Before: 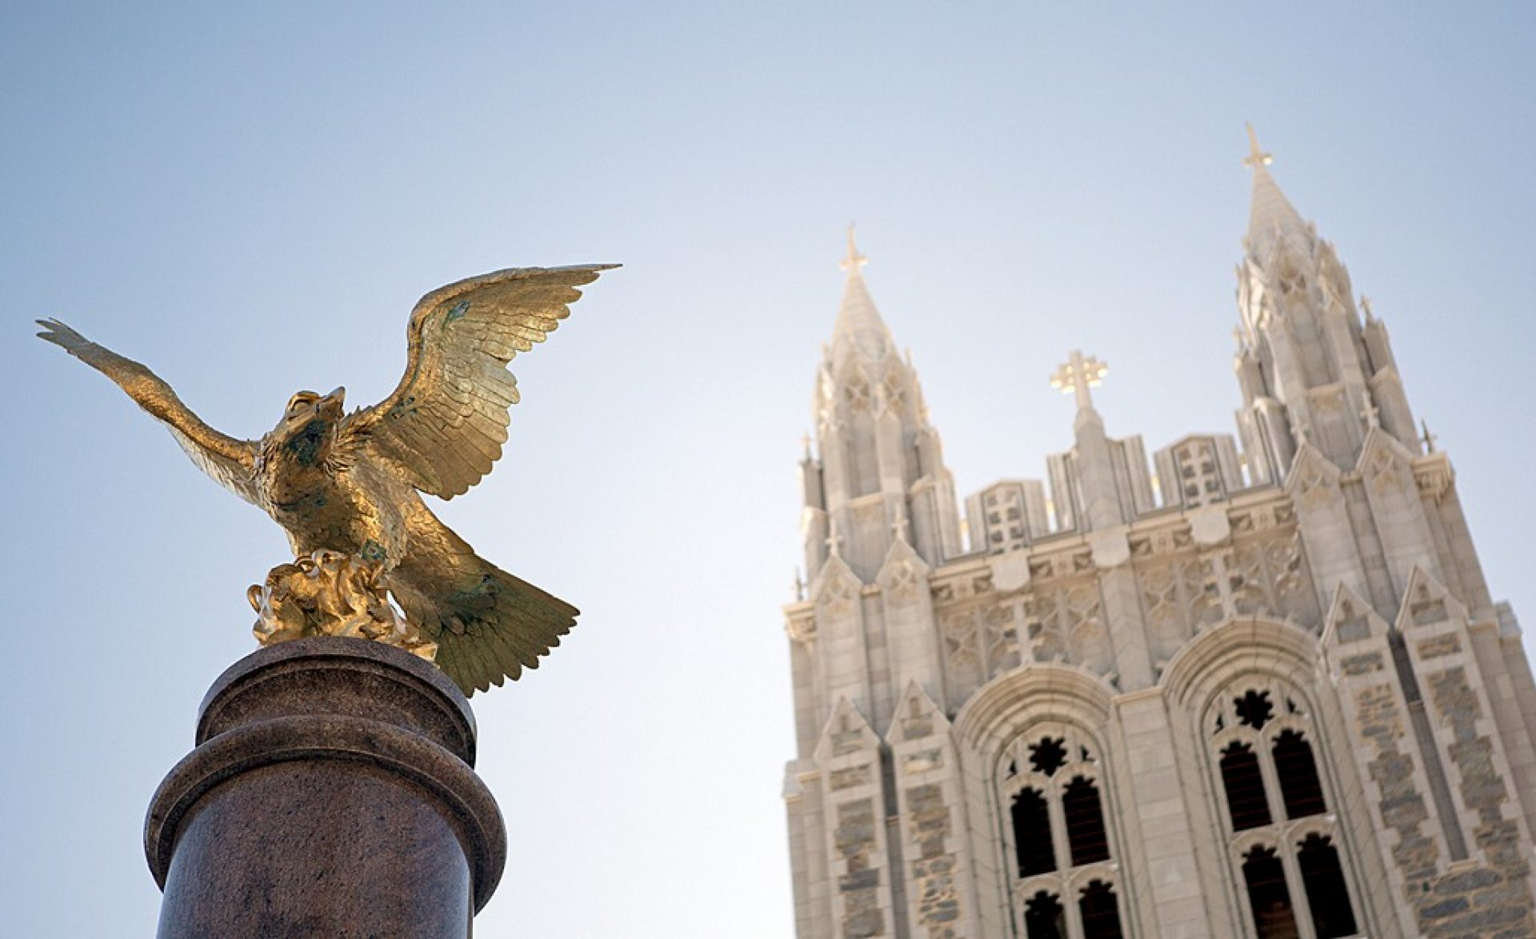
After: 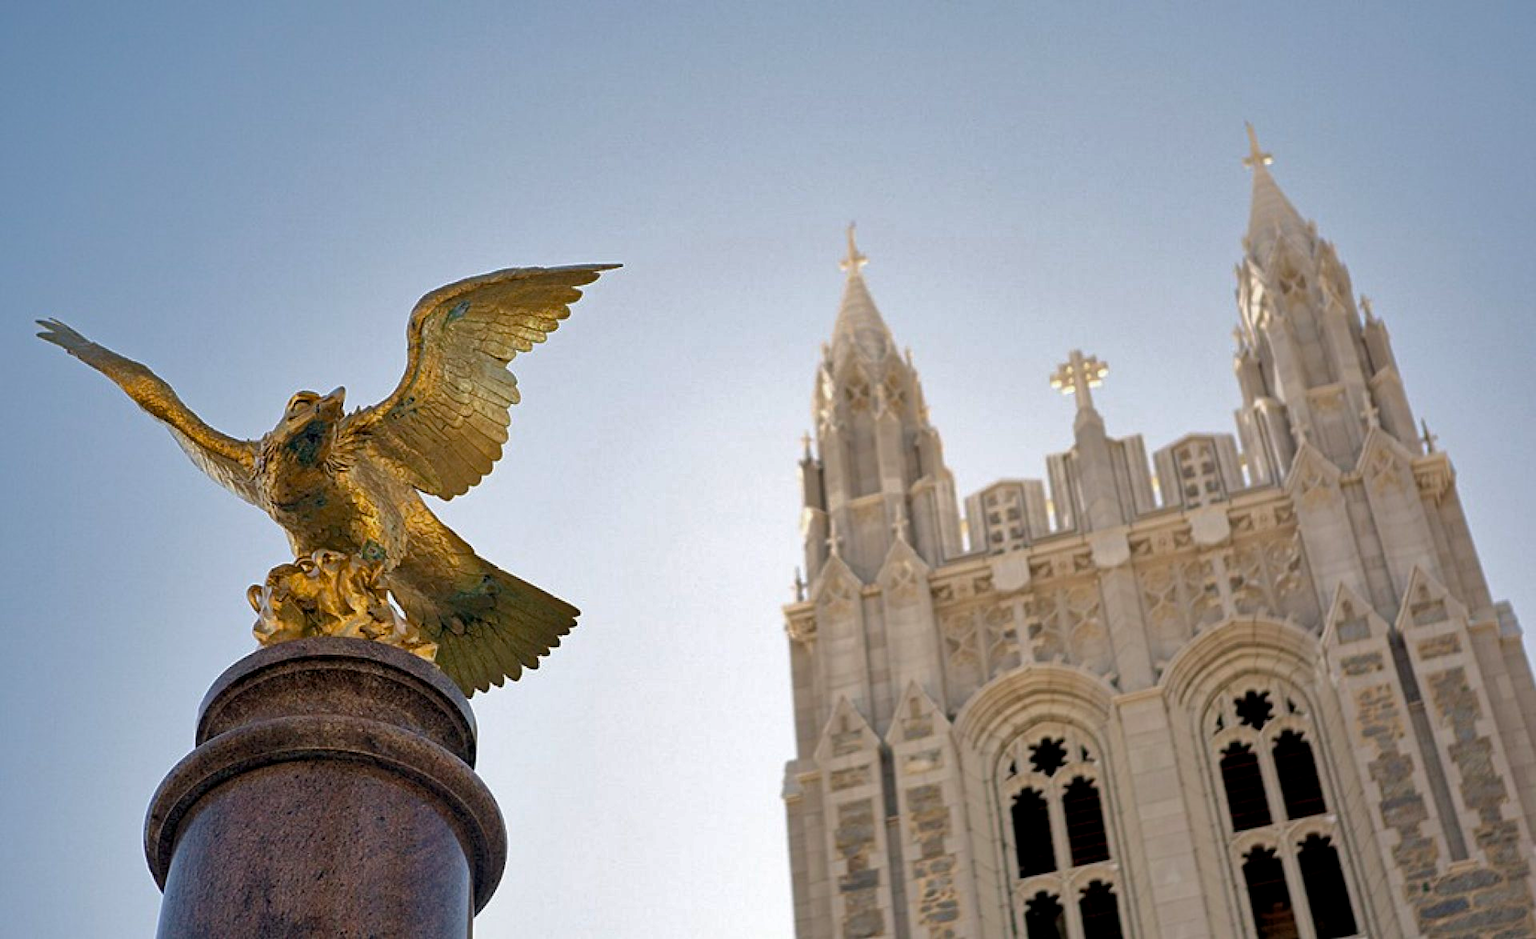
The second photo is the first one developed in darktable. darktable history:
tone curve: curves: ch0 [(0, 0) (0.568, 0.517) (0.8, 0.717) (1, 1)]
exposure: black level correction 0.001, compensate highlight preservation false
shadows and highlights: soften with gaussian
color balance rgb: perceptual saturation grading › global saturation 20%, global vibrance 20%
